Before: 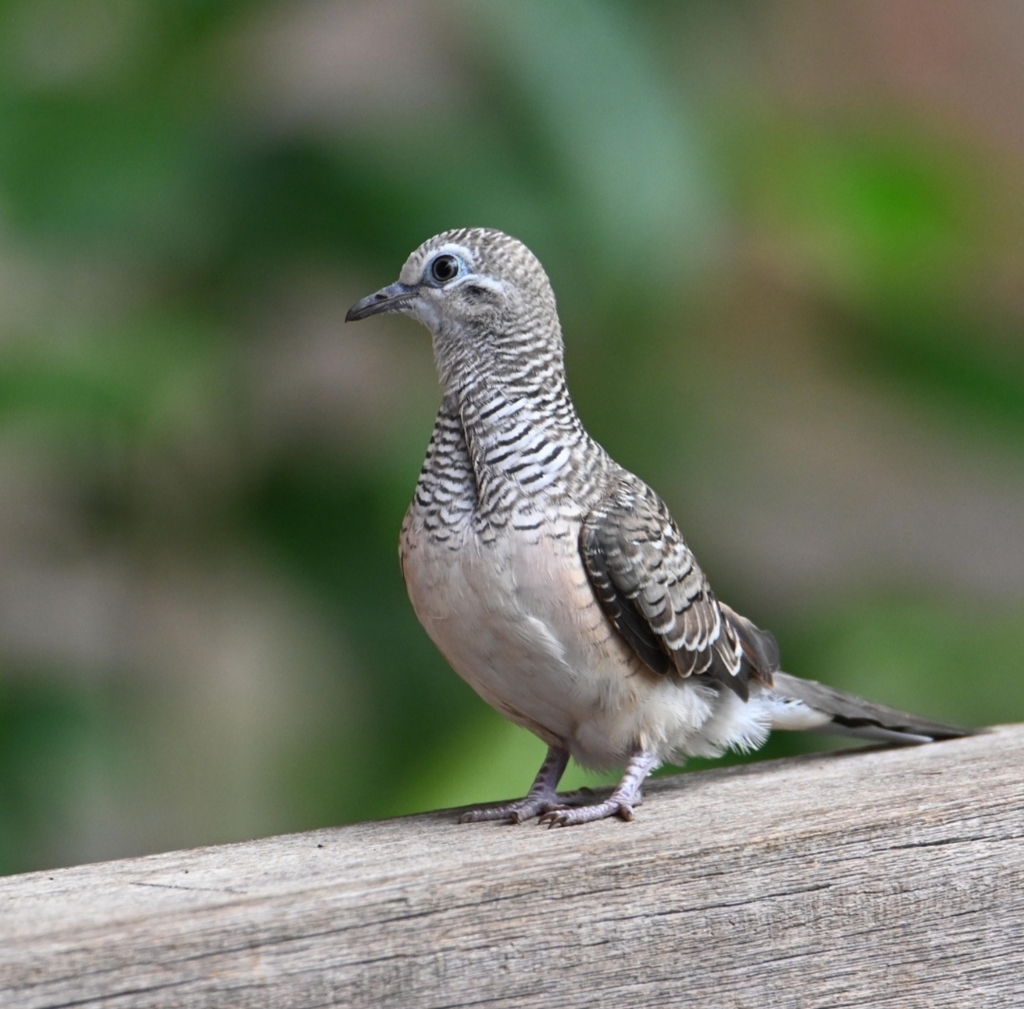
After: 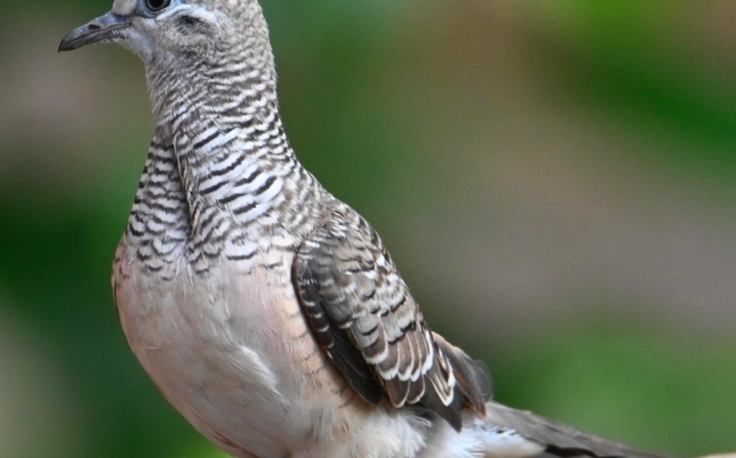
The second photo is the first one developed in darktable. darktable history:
crop and rotate: left 28.069%, top 26.798%, bottom 27.719%
